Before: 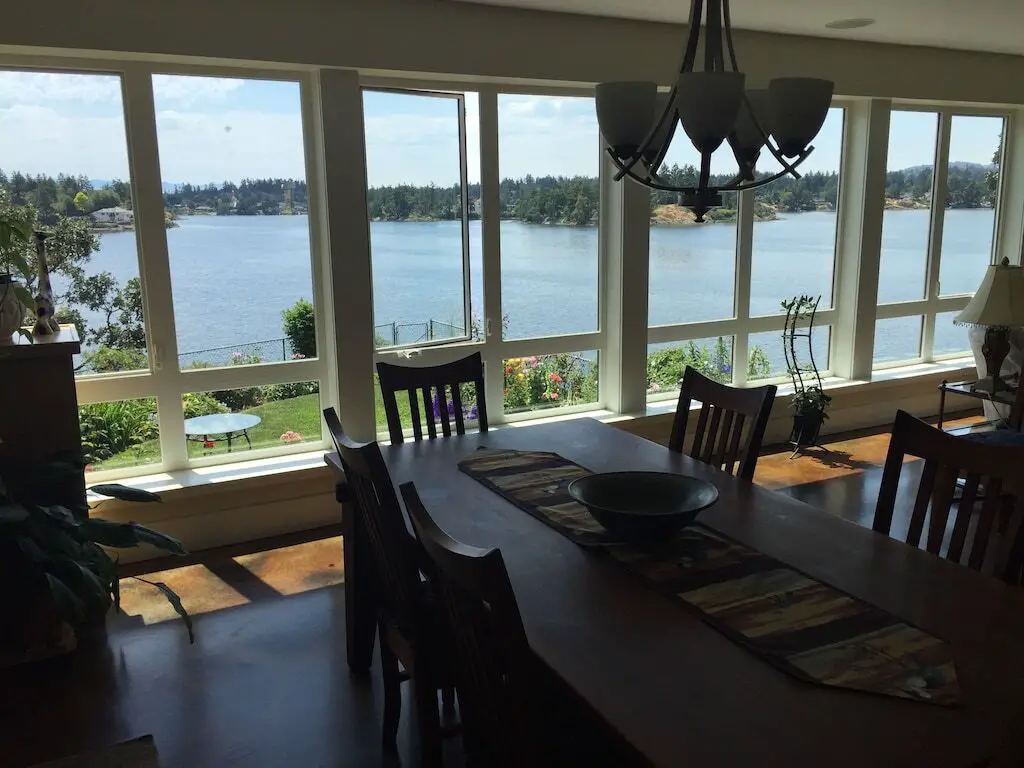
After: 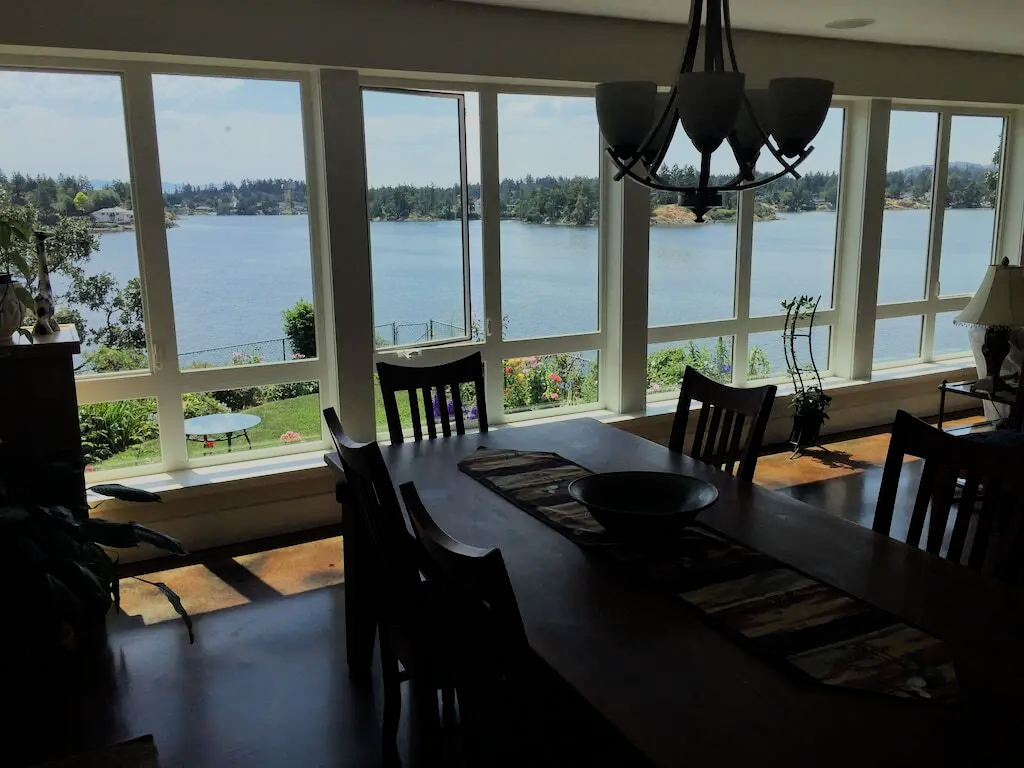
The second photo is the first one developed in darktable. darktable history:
filmic rgb: black relative exposure -7.16 EV, white relative exposure 5.37 EV, threshold 3.06 EV, hardness 3.02, color science v6 (2022), enable highlight reconstruction true
